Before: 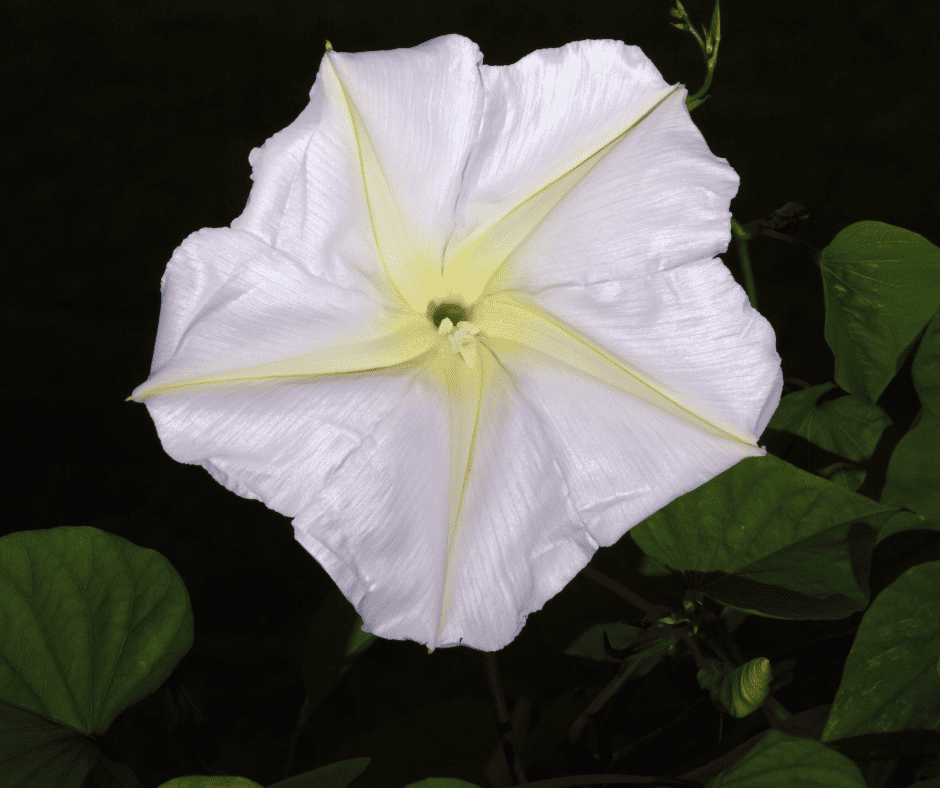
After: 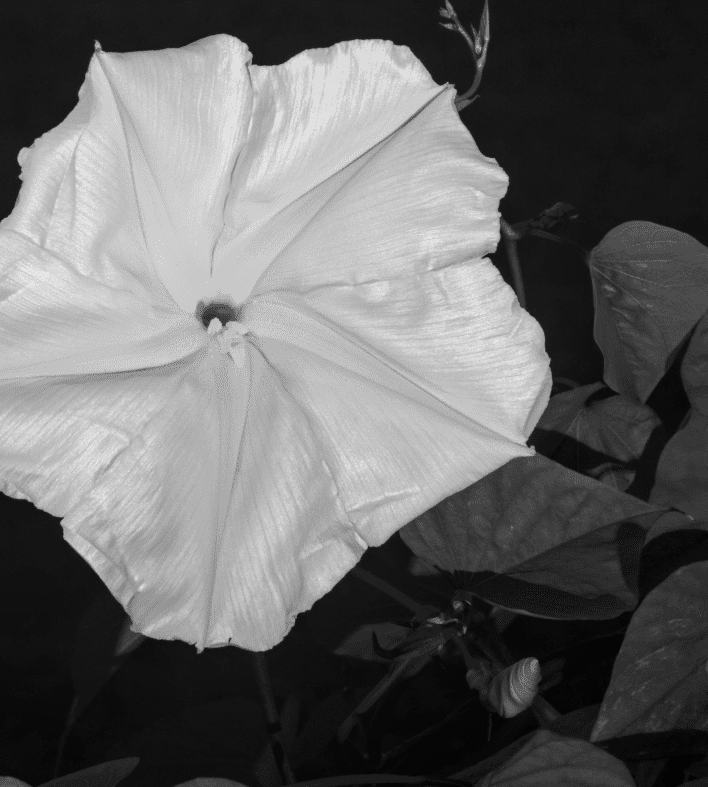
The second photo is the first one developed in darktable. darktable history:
monochrome: on, module defaults
crop and rotate: left 24.6%
color balance rgb: perceptual saturation grading › global saturation 35%, perceptual saturation grading › highlights -30%, perceptual saturation grading › shadows 35%, perceptual brilliance grading › global brilliance 3%, perceptual brilliance grading › highlights -3%, perceptual brilliance grading › shadows 3%
color zones: curves: ch1 [(0, 0.638) (0.193, 0.442) (0.286, 0.15) (0.429, 0.14) (0.571, 0.142) (0.714, 0.154) (0.857, 0.175) (1, 0.638)]
local contrast: on, module defaults
